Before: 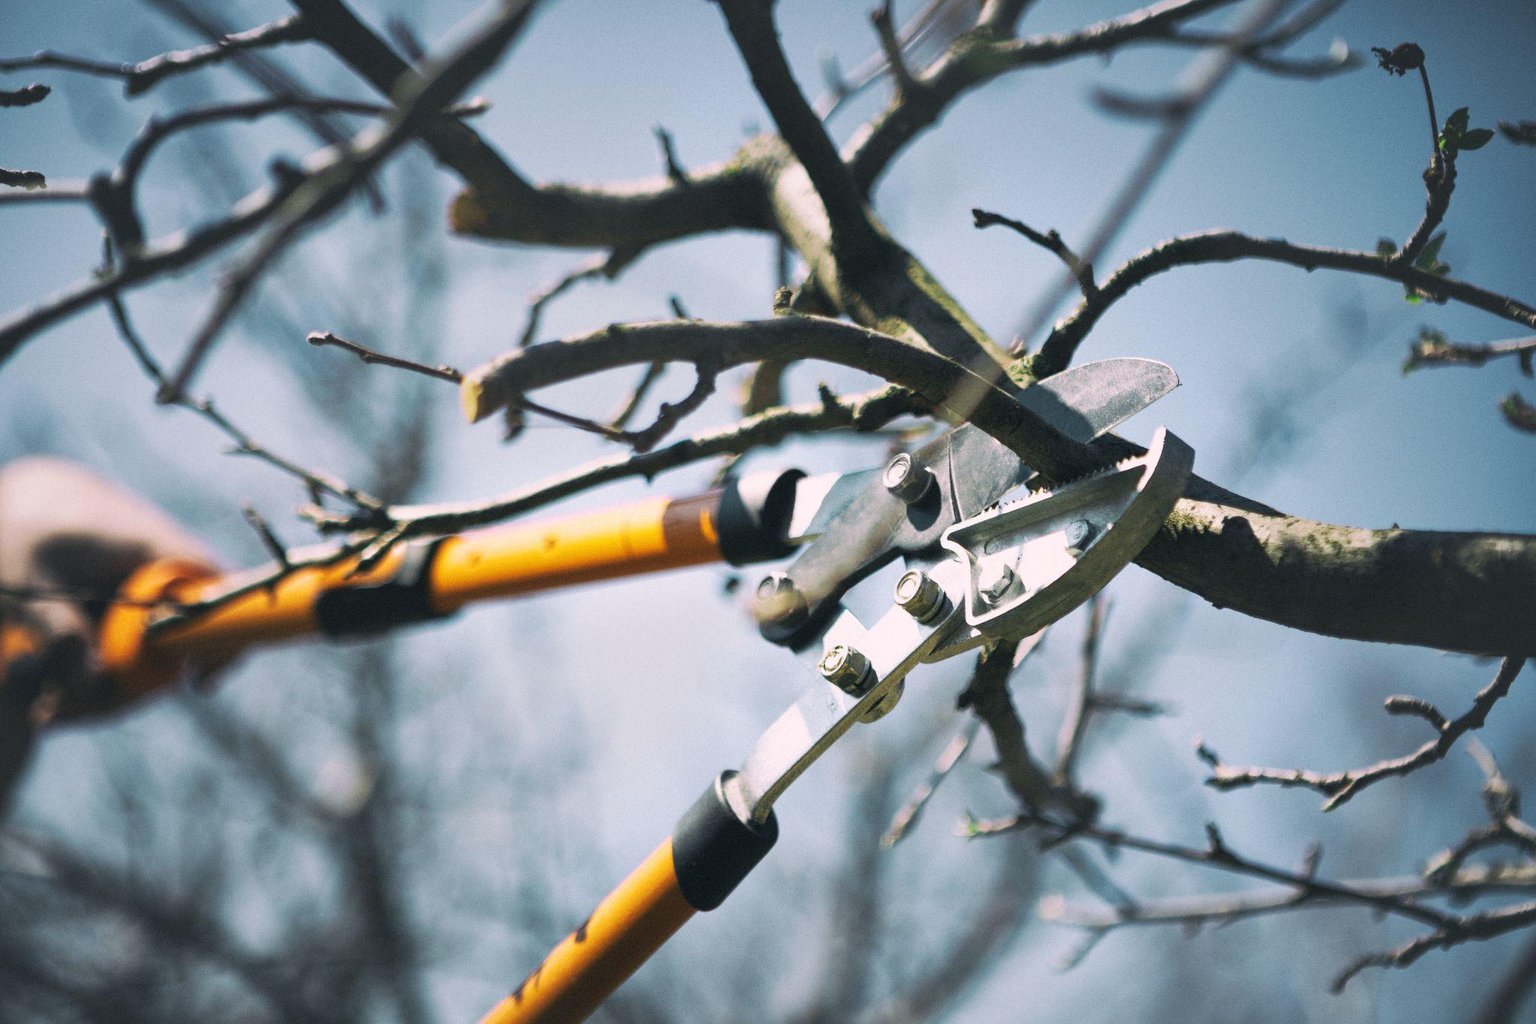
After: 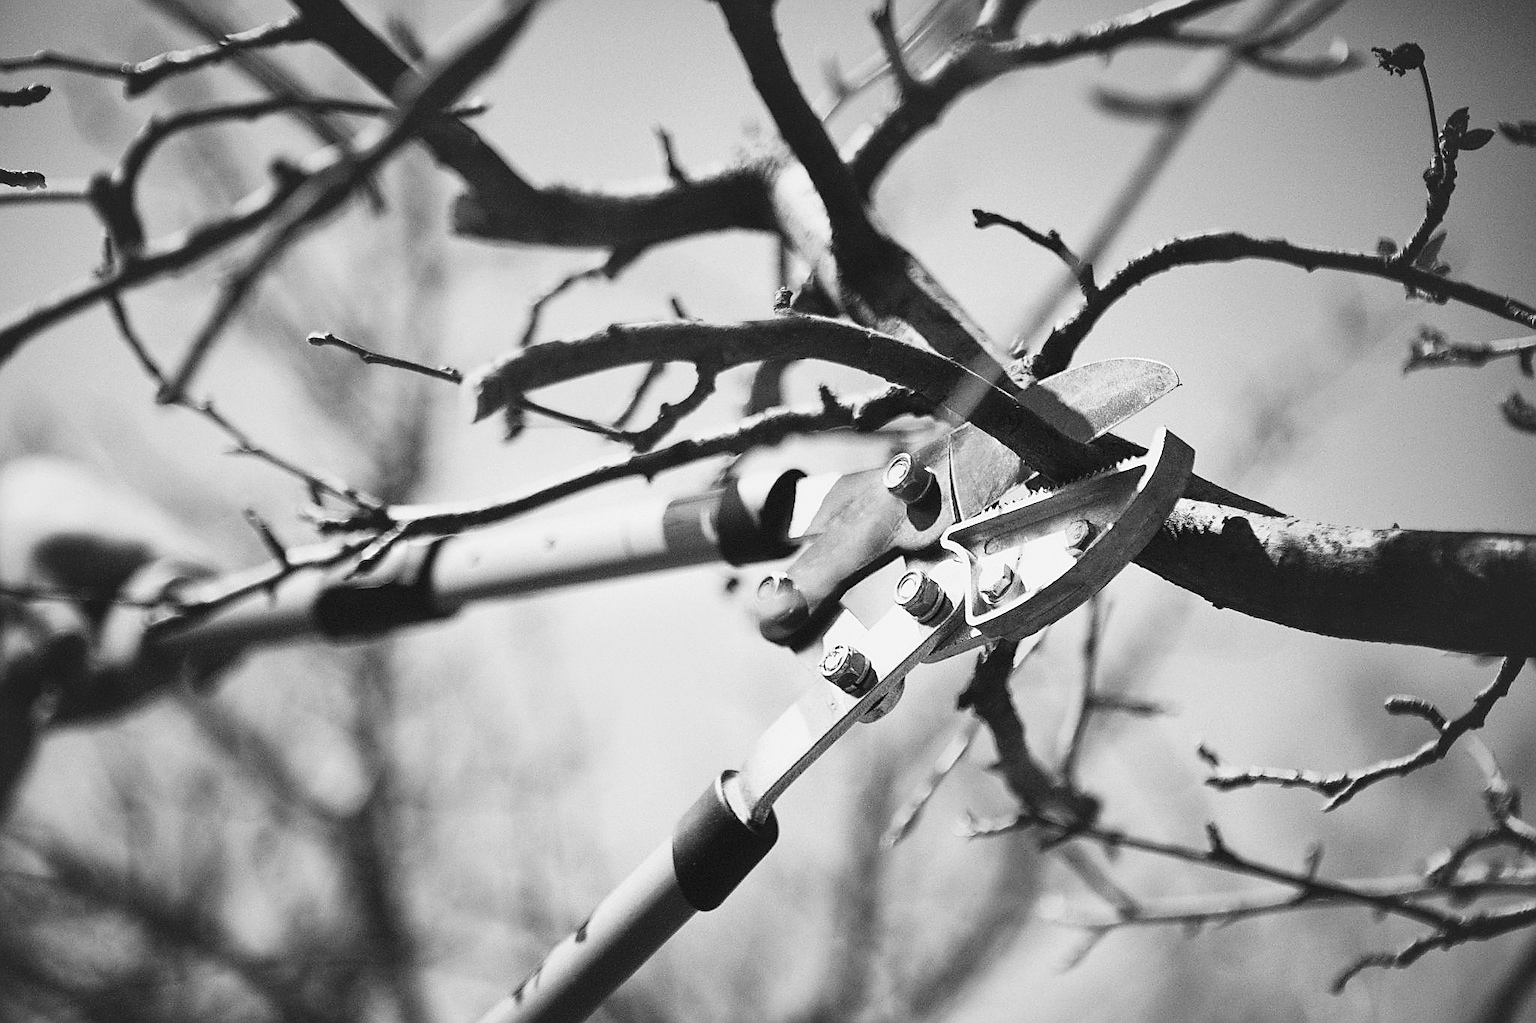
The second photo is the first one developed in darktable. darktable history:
tone curve: curves: ch0 [(0, 0) (0.003, 0.04) (0.011, 0.04) (0.025, 0.043) (0.044, 0.049) (0.069, 0.066) (0.1, 0.095) (0.136, 0.121) (0.177, 0.154) (0.224, 0.211) (0.277, 0.281) (0.335, 0.358) (0.399, 0.452) (0.468, 0.54) (0.543, 0.628) (0.623, 0.721) (0.709, 0.801) (0.801, 0.883) (0.898, 0.948) (1, 1)], preserve colors none
monochrome: a 32, b 64, size 2.3
sharpen: radius 1.4, amount 1.25, threshold 0.7
